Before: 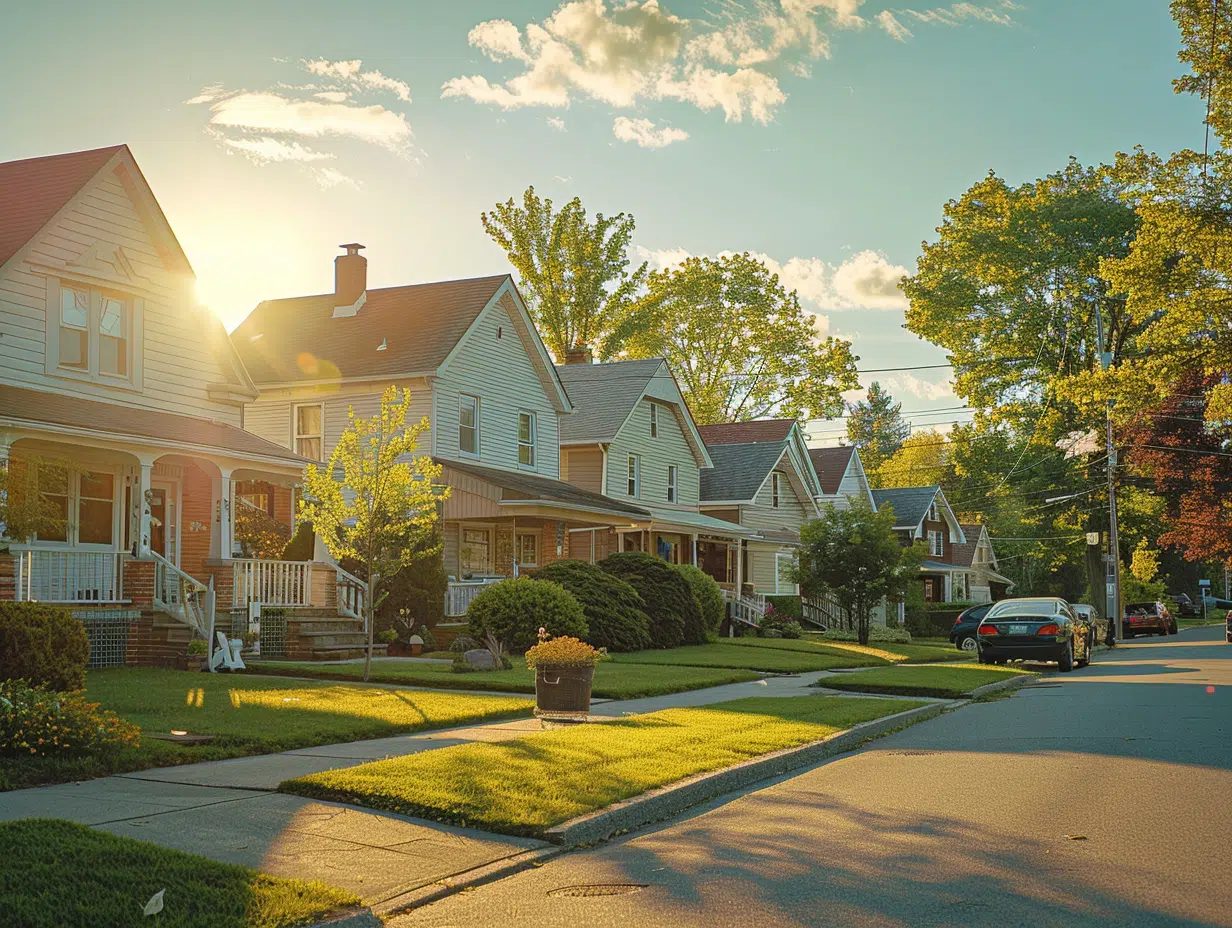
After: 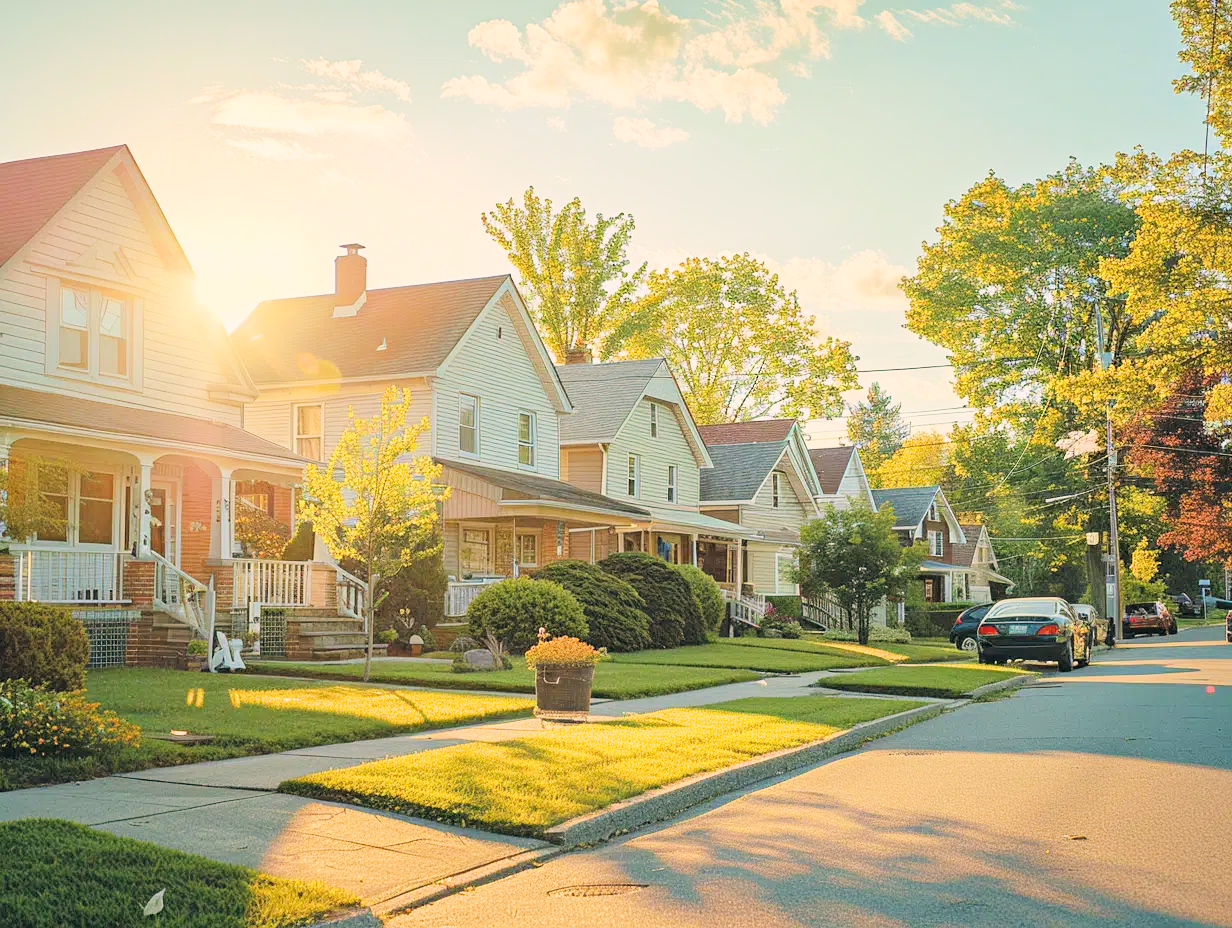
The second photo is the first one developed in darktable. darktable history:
color correction: highlights a* 5.36, highlights b* 5.31, shadows a* -4.55, shadows b* -5.06
filmic rgb: black relative exposure -7.65 EV, white relative exposure 4.56 EV, hardness 3.61, contrast 1.059
exposure: black level correction 0, exposure 1.485 EV, compensate exposure bias true, compensate highlight preservation false
